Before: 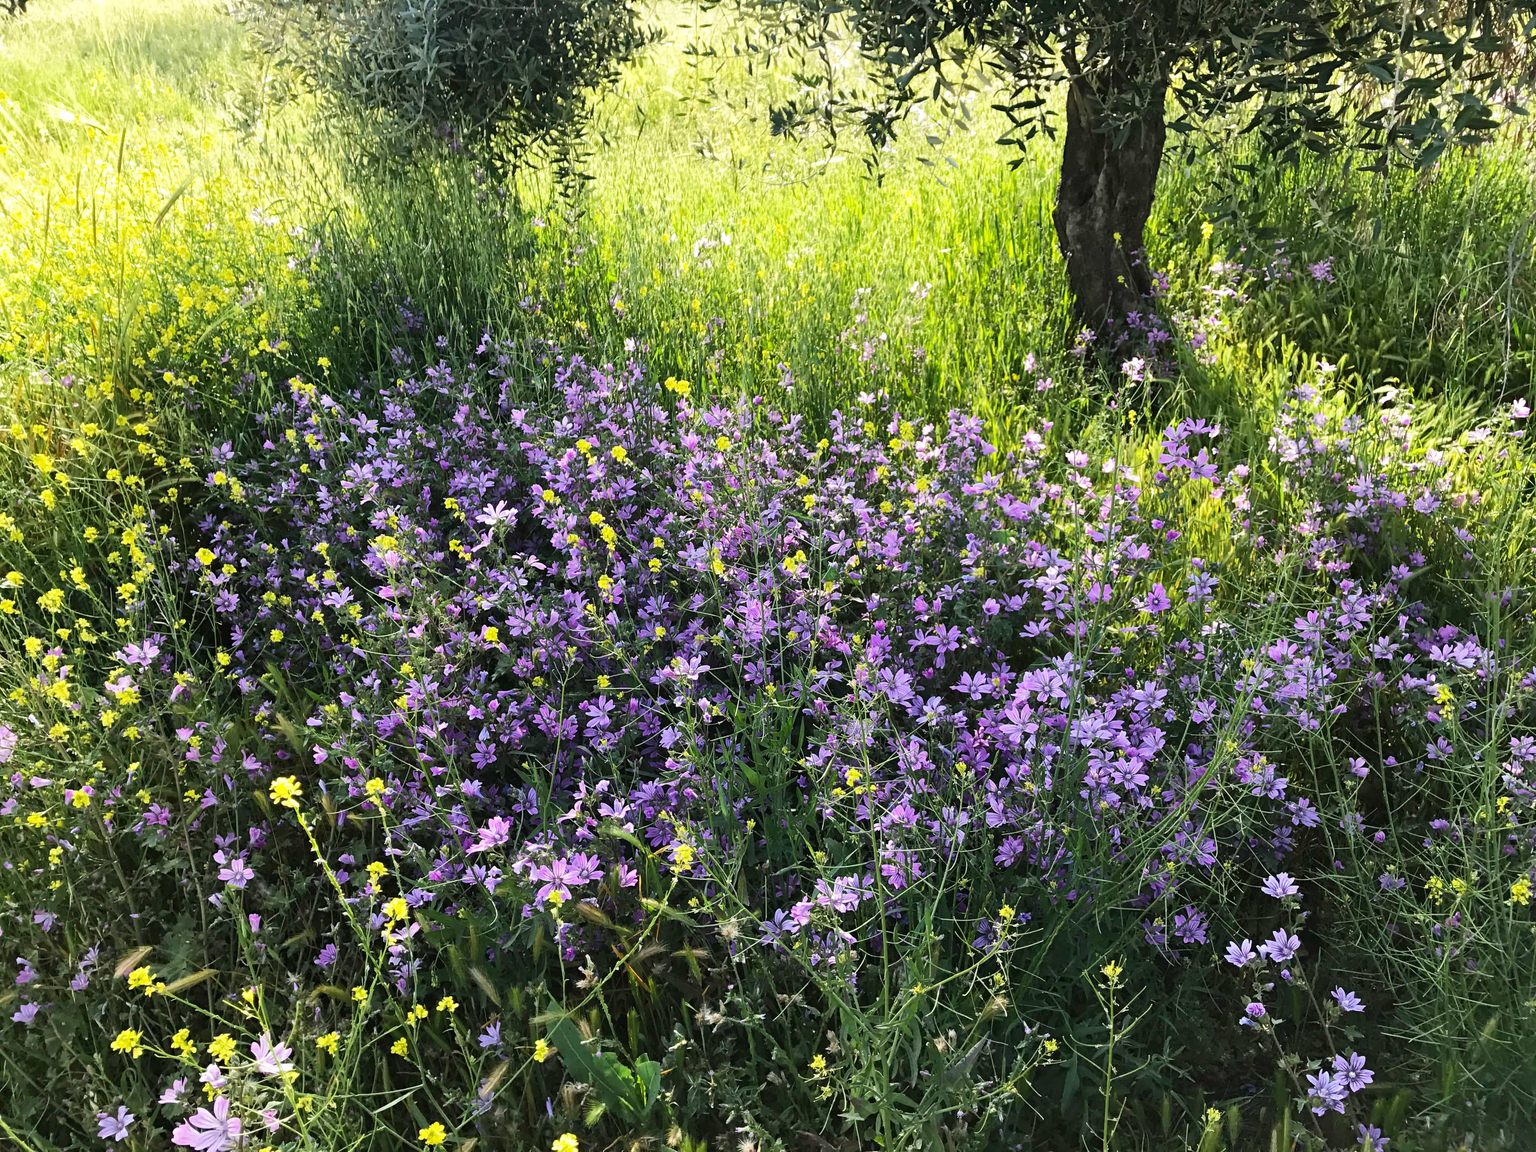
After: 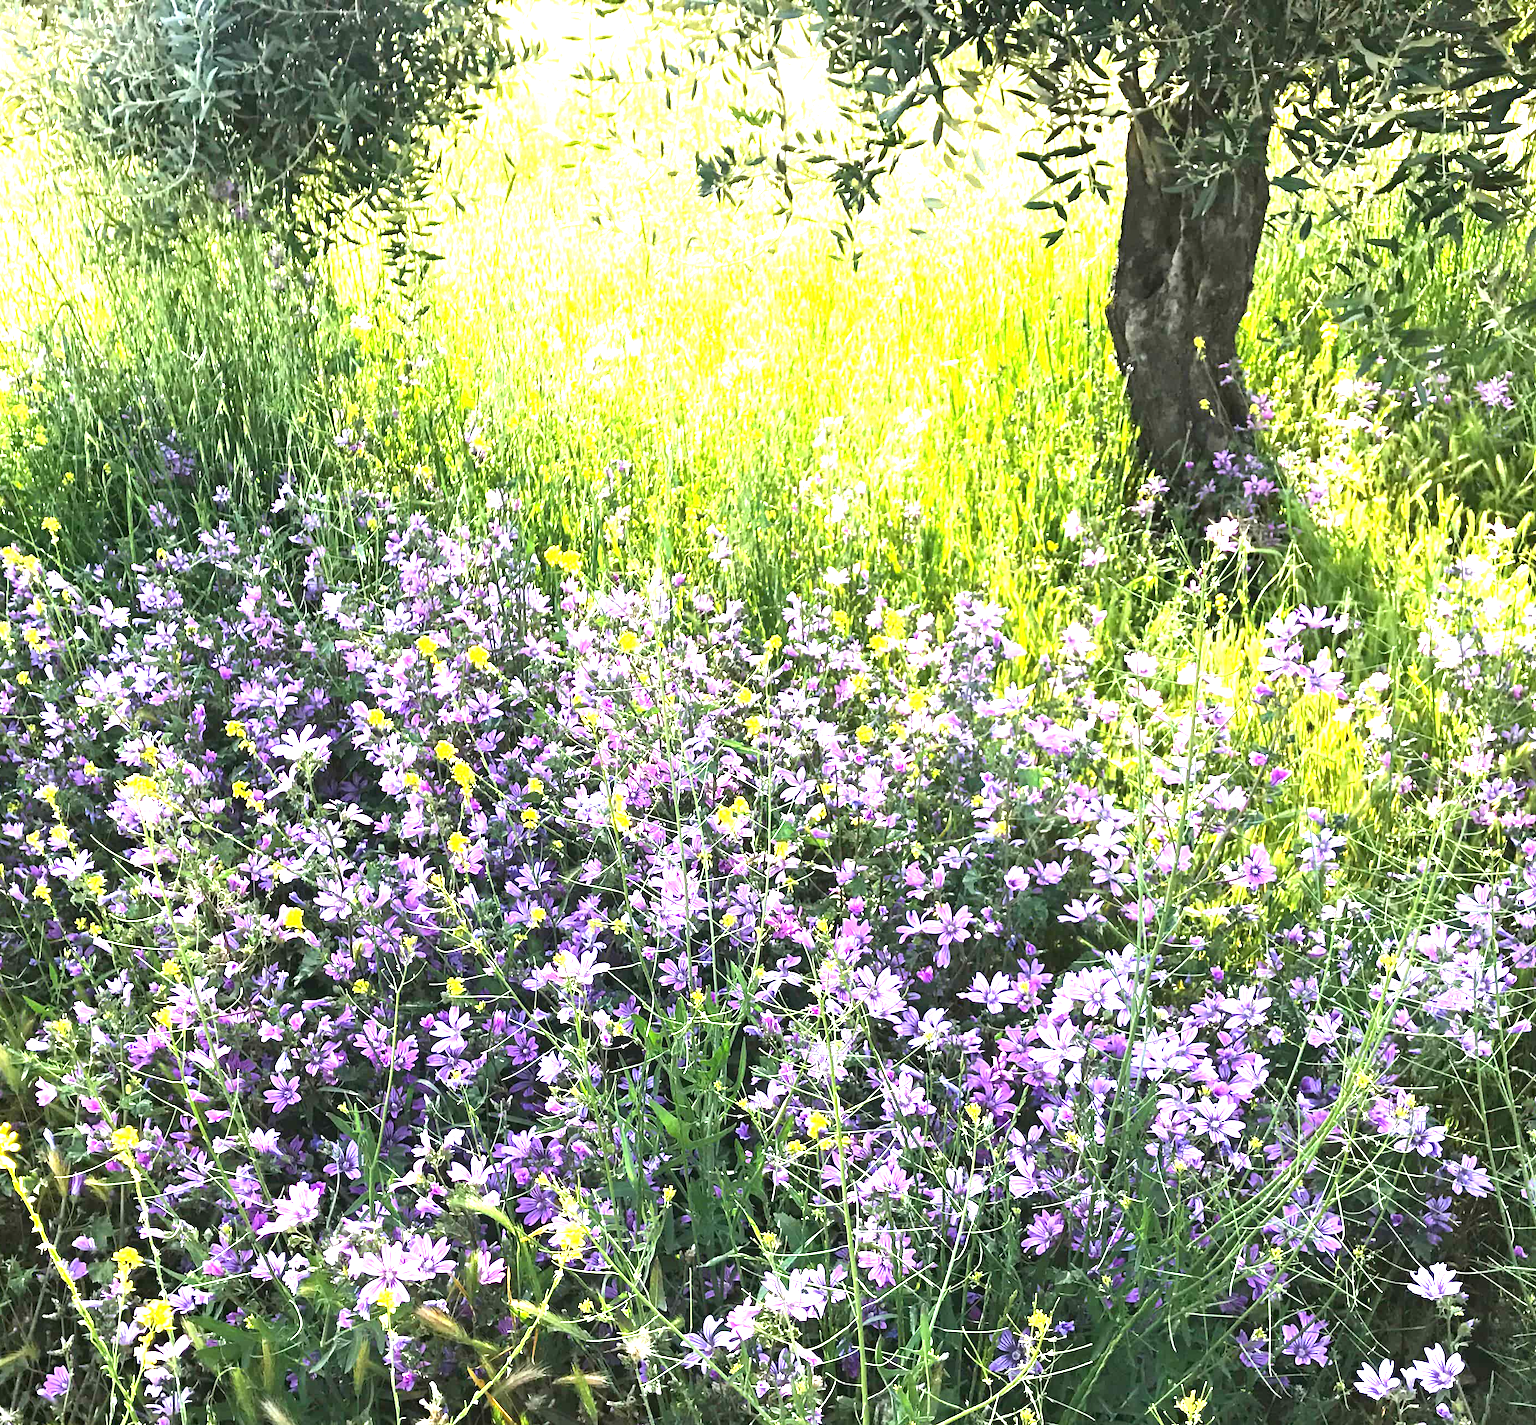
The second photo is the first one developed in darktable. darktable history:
crop: left 18.806%, right 12.084%, bottom 14.467%
exposure: black level correction 0, exposure 1.699 EV, compensate highlight preservation false
